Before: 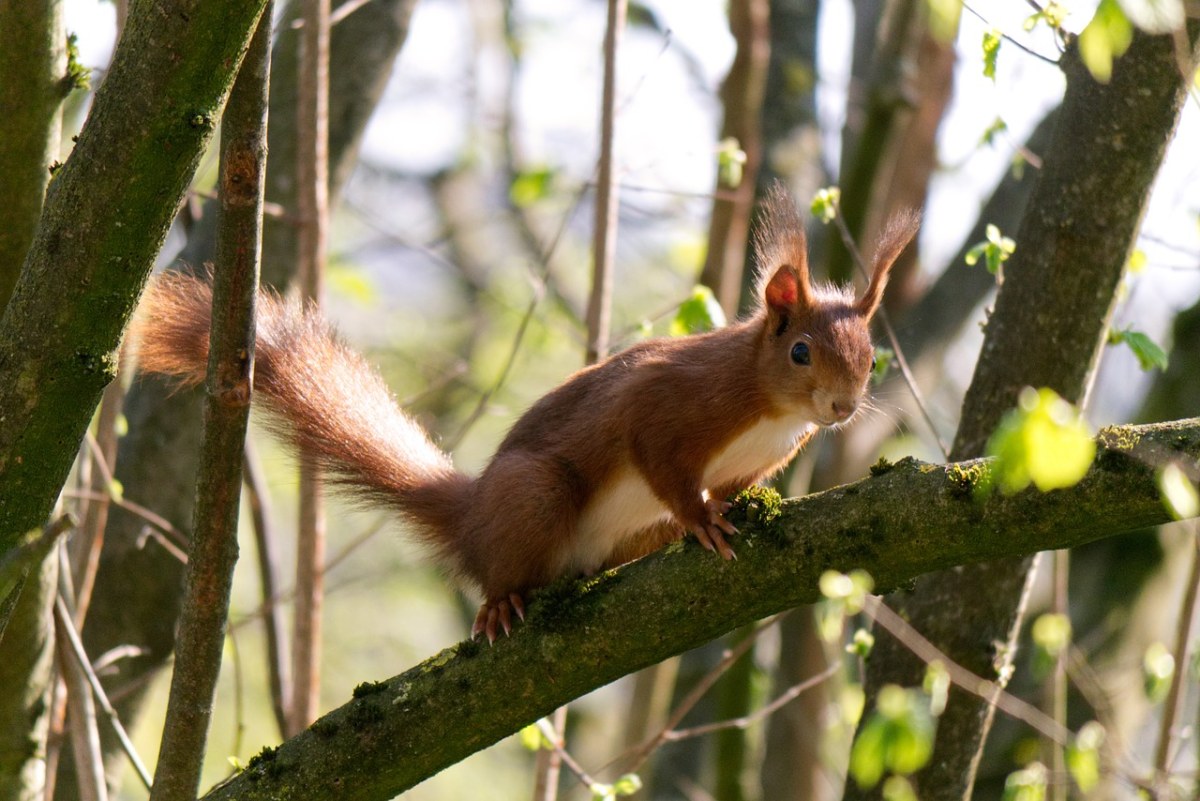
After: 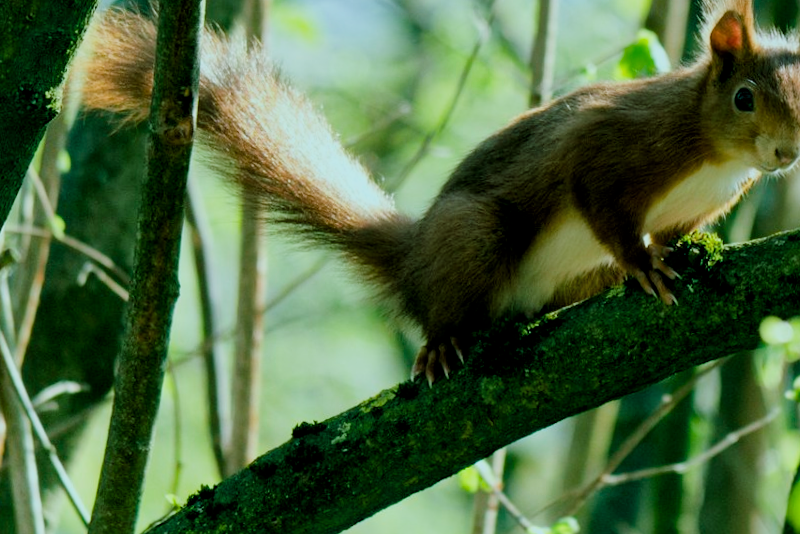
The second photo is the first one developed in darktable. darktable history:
color balance rgb: shadows lift › chroma 11.71%, shadows lift › hue 133.46°, power › chroma 2.15%, power › hue 166.83°, highlights gain › chroma 4%, highlights gain › hue 200.2°, perceptual saturation grading › global saturation 18.05%
crop and rotate: angle -0.82°, left 3.85%, top 31.828%, right 27.992%
filmic rgb: black relative exposure -5 EV, hardness 2.88, contrast 1.1, highlights saturation mix -20%
local contrast: mode bilateral grid, contrast 20, coarseness 50, detail 120%, midtone range 0.2
